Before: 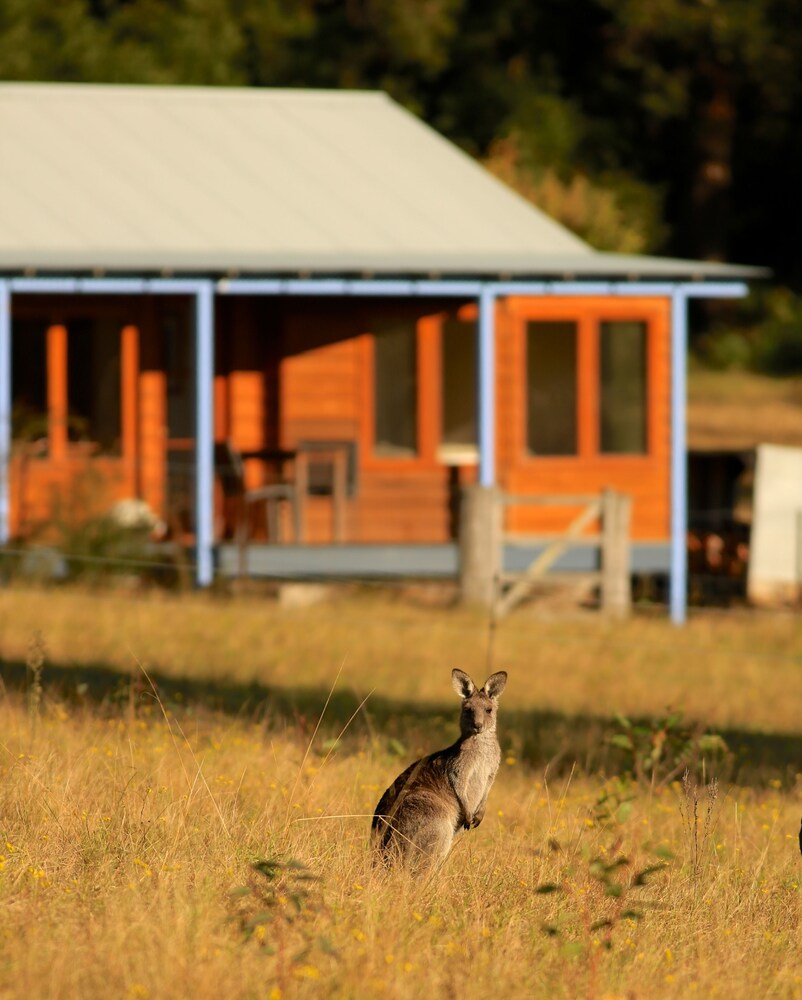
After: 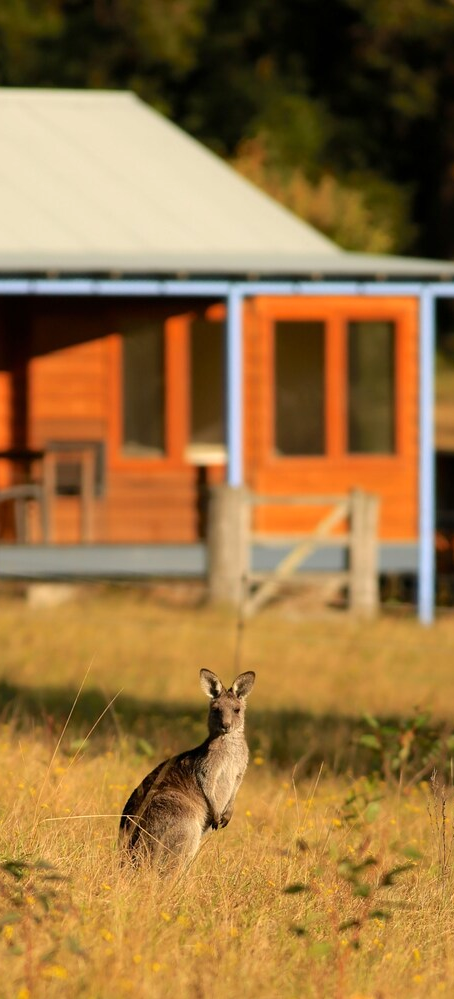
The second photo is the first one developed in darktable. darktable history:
exposure: exposure 0.128 EV, compensate highlight preservation false
crop: left 31.458%, top 0%, right 11.876%
